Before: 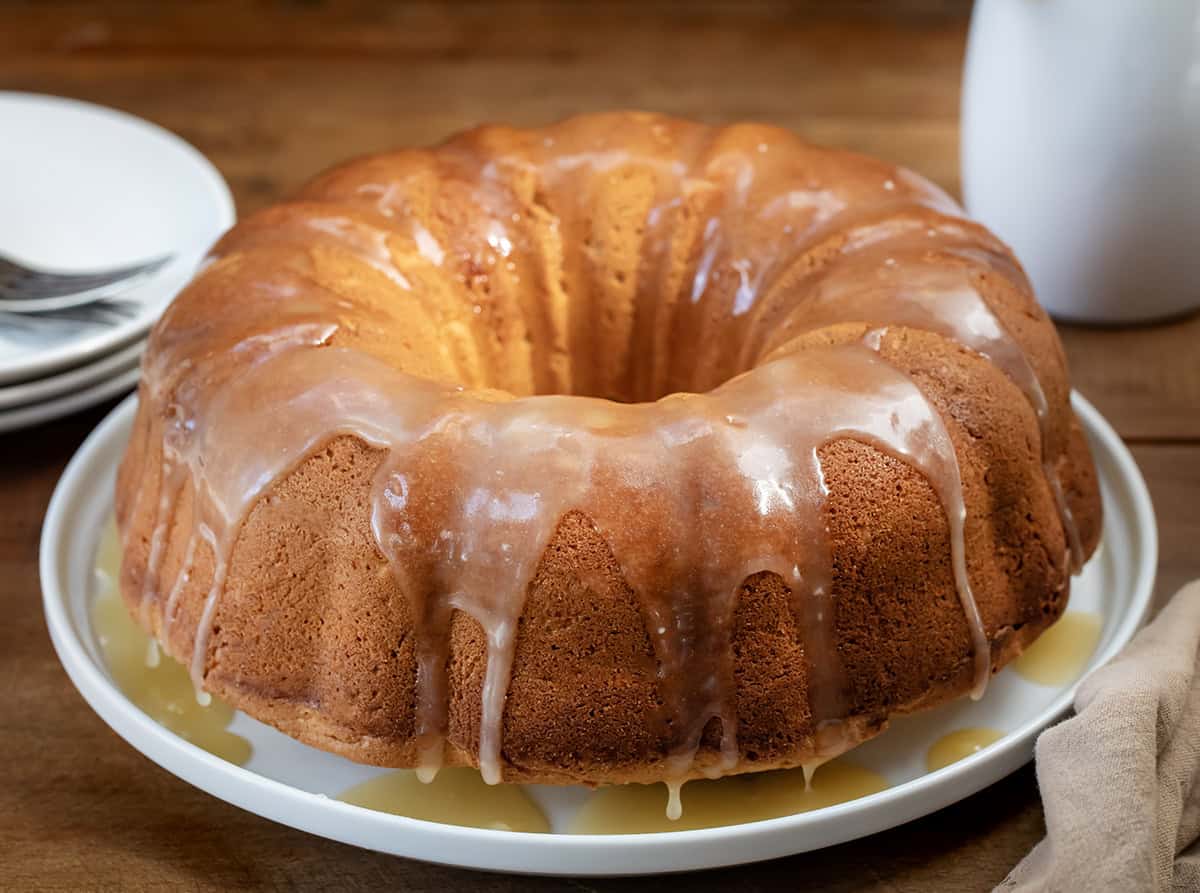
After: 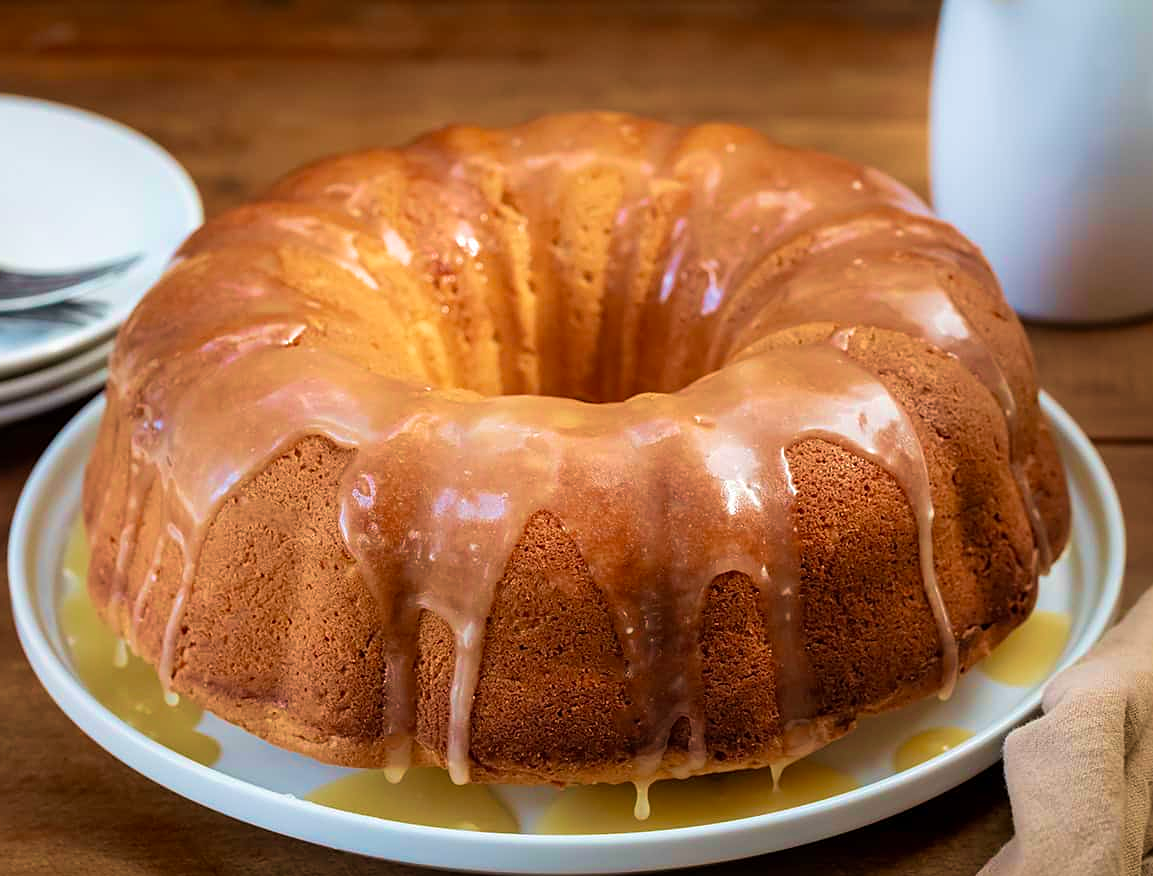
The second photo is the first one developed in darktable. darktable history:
crop and rotate: left 2.732%, right 1.112%, bottom 1.82%
sharpen: radius 1.316, amount 0.293, threshold 0.219
velvia: strength 66.7%, mid-tones bias 0.969
